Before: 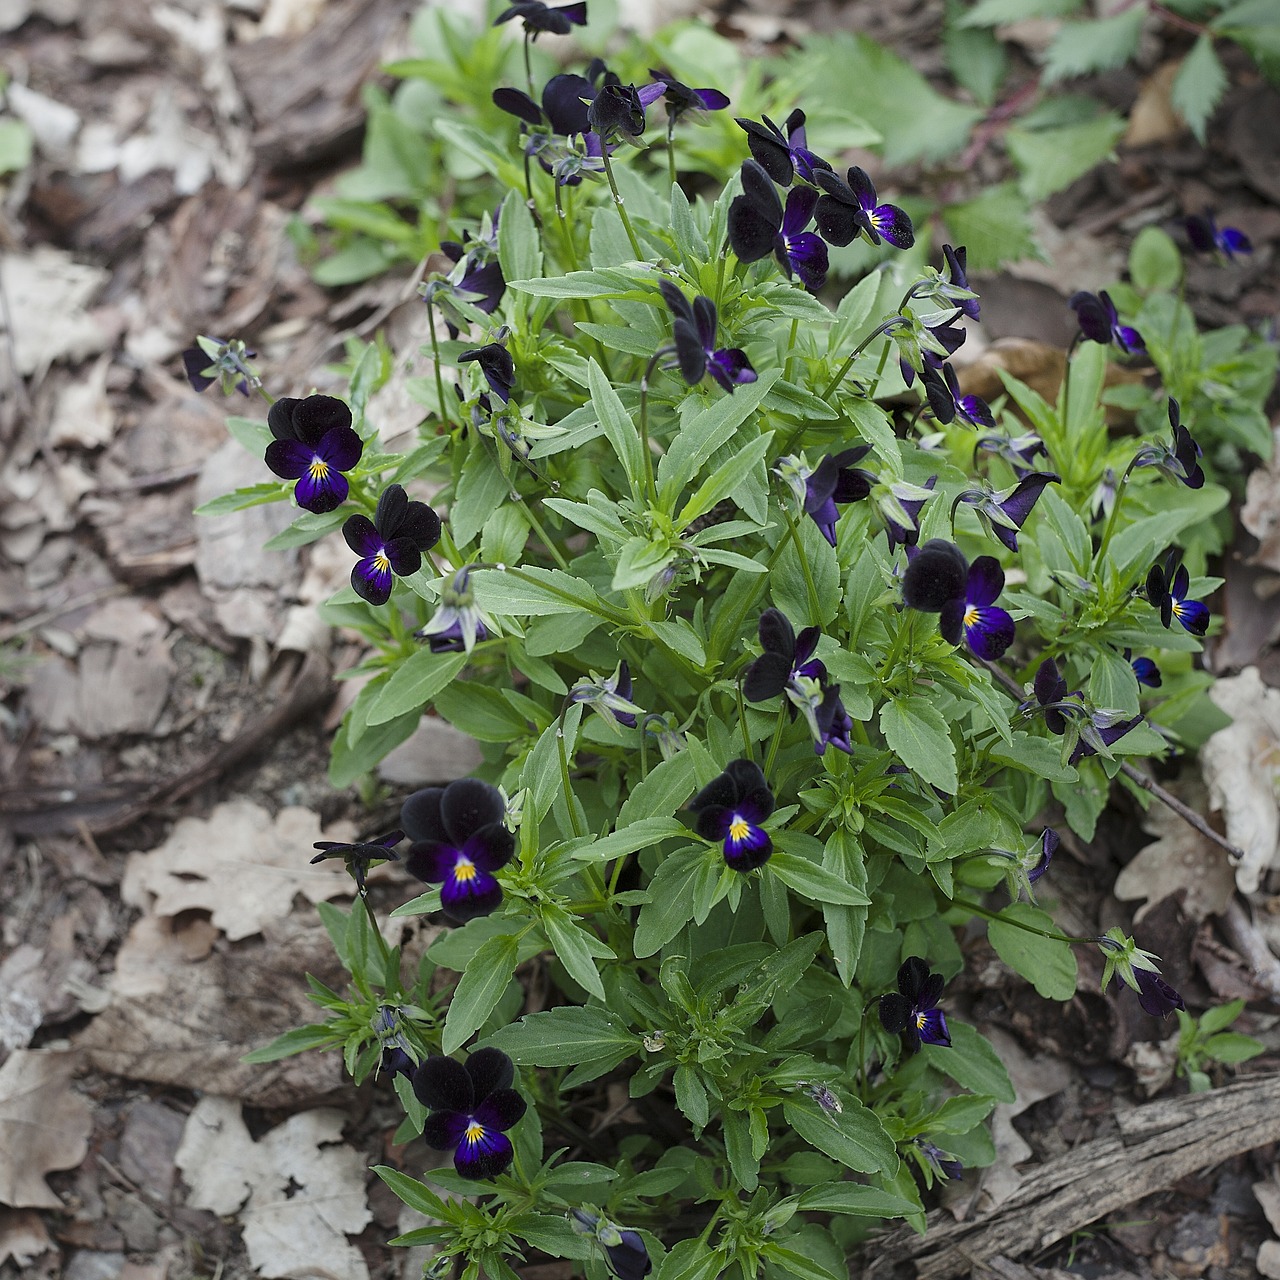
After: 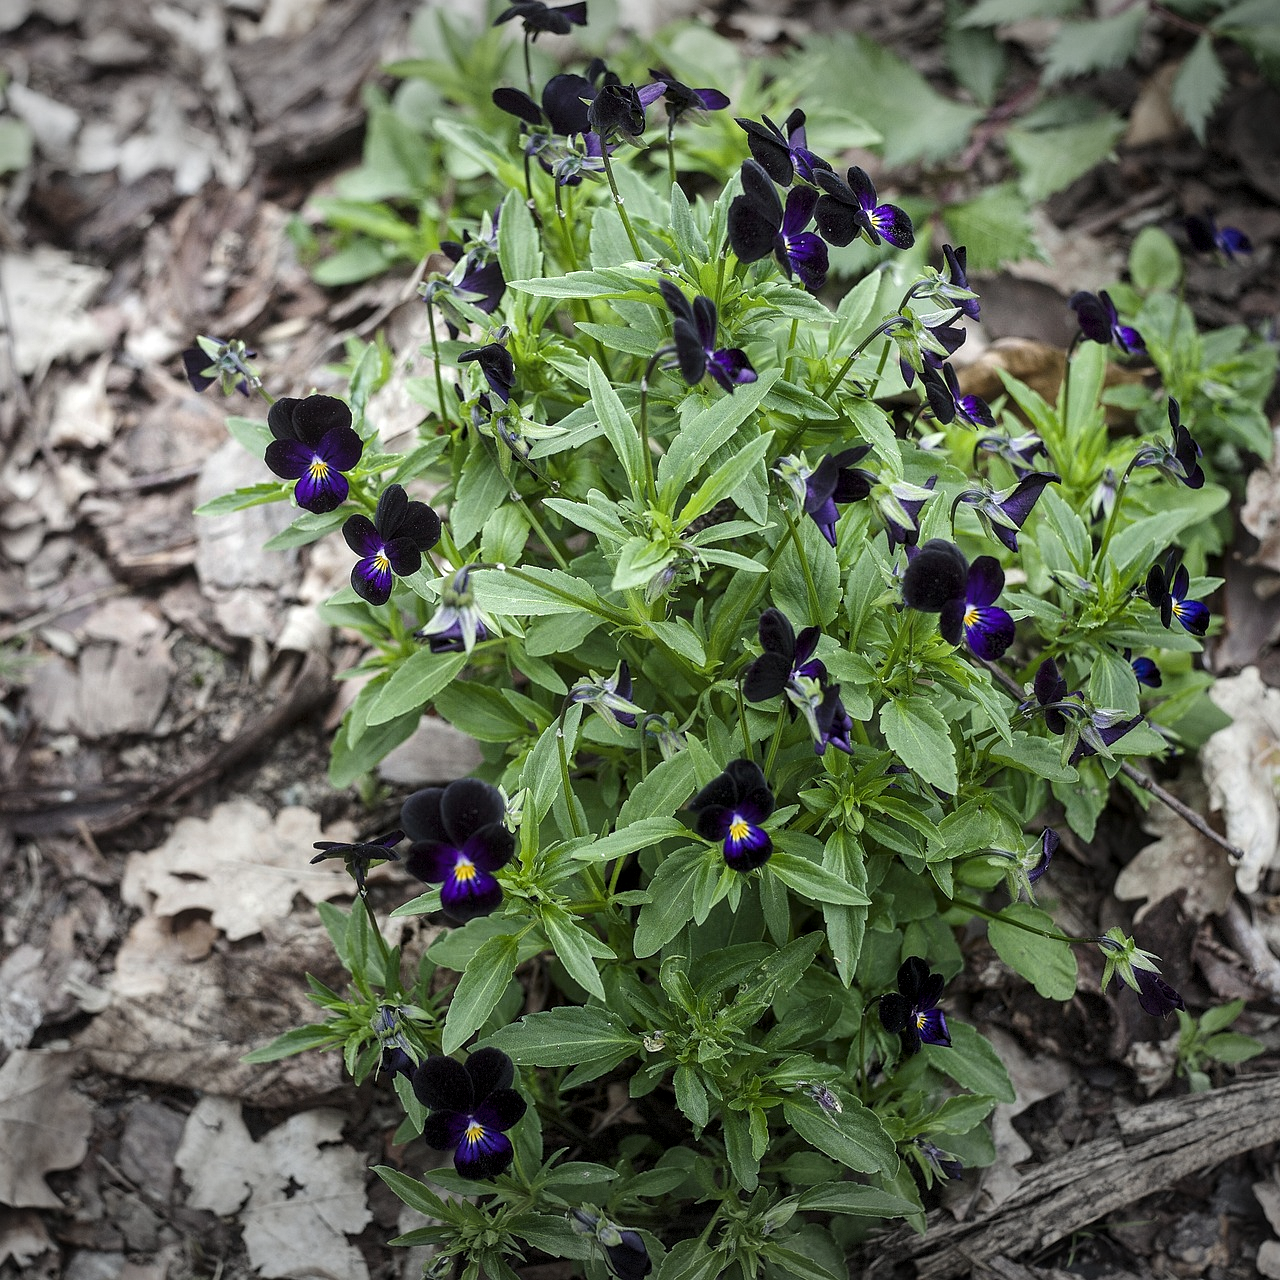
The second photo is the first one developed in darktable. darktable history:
tone equalizer: -8 EV -0.417 EV, -7 EV -0.389 EV, -6 EV -0.333 EV, -5 EV -0.222 EV, -3 EV 0.222 EV, -2 EV 0.333 EV, -1 EV 0.389 EV, +0 EV 0.417 EV, edges refinement/feathering 500, mask exposure compensation -1.57 EV, preserve details no
local contrast: on, module defaults
vignetting: fall-off start 100%, brightness -0.406, saturation -0.3, width/height ratio 1.324, dithering 8-bit output, unbound false
